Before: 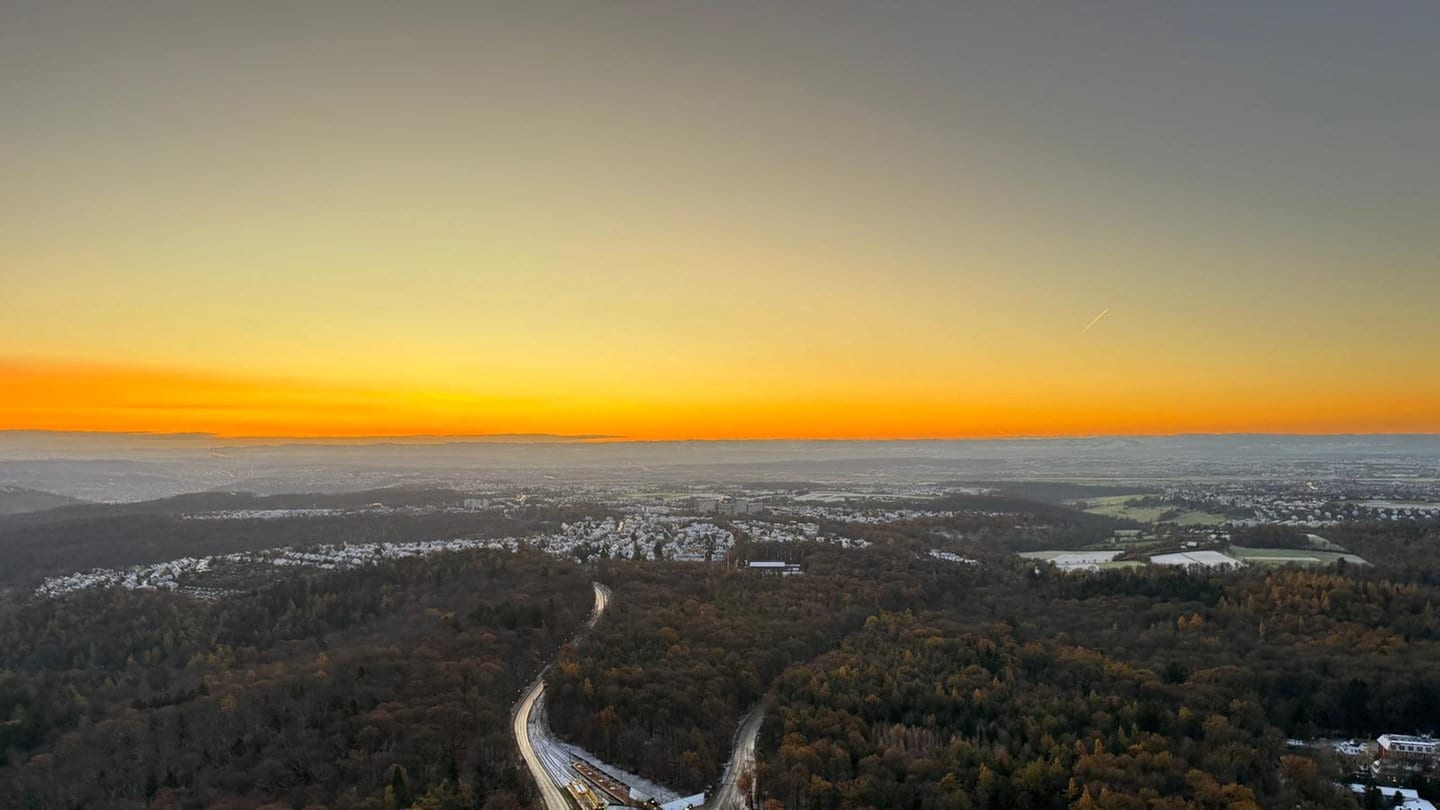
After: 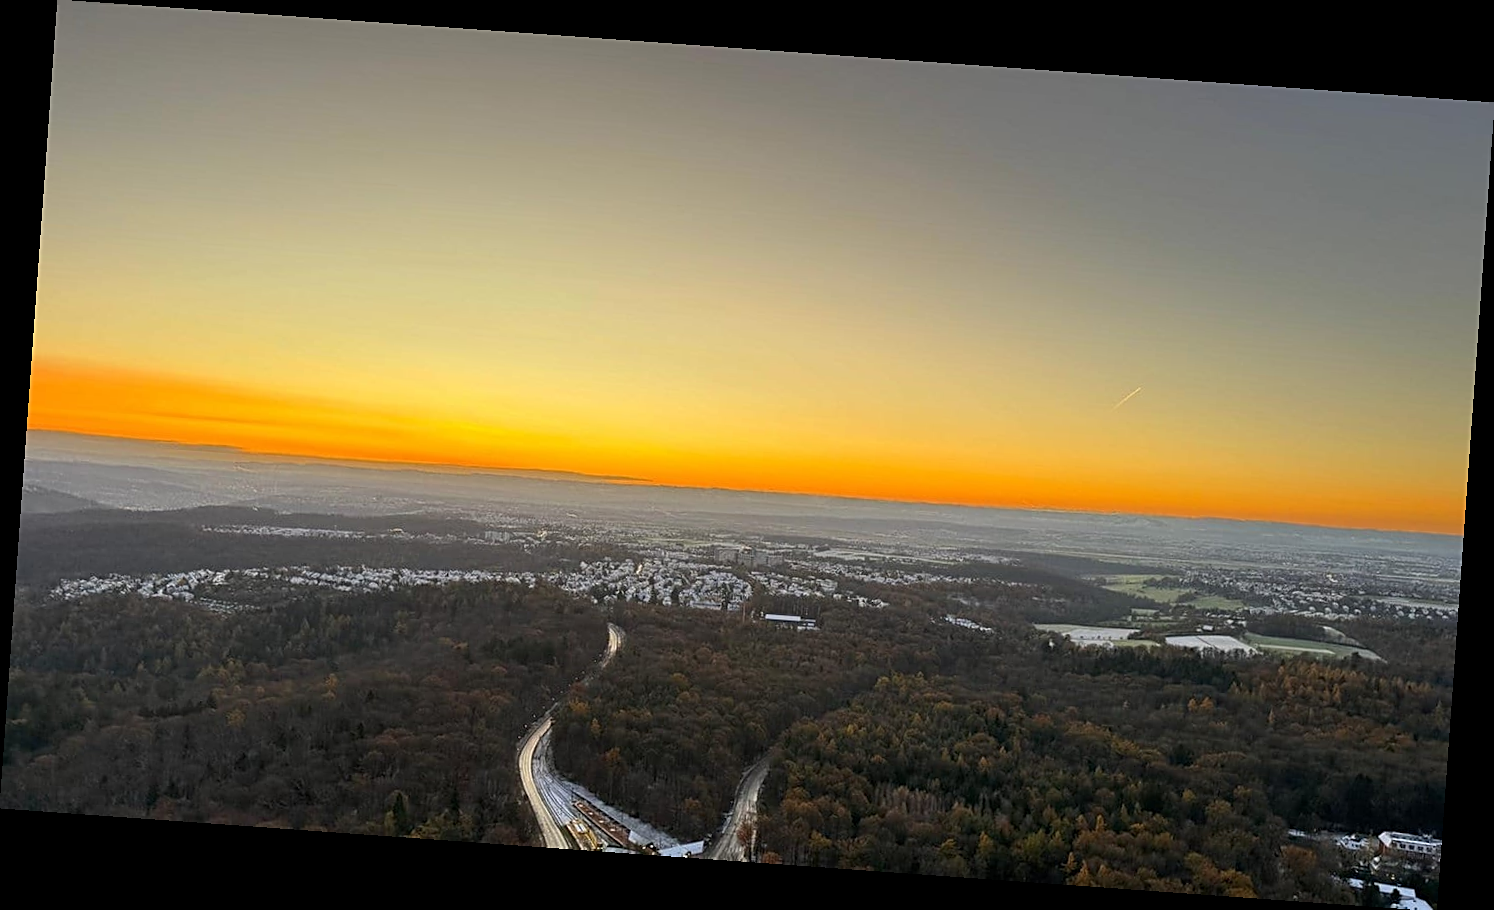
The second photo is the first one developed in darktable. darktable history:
sharpen: on, module defaults
rotate and perspective: rotation 4.1°, automatic cropping off
